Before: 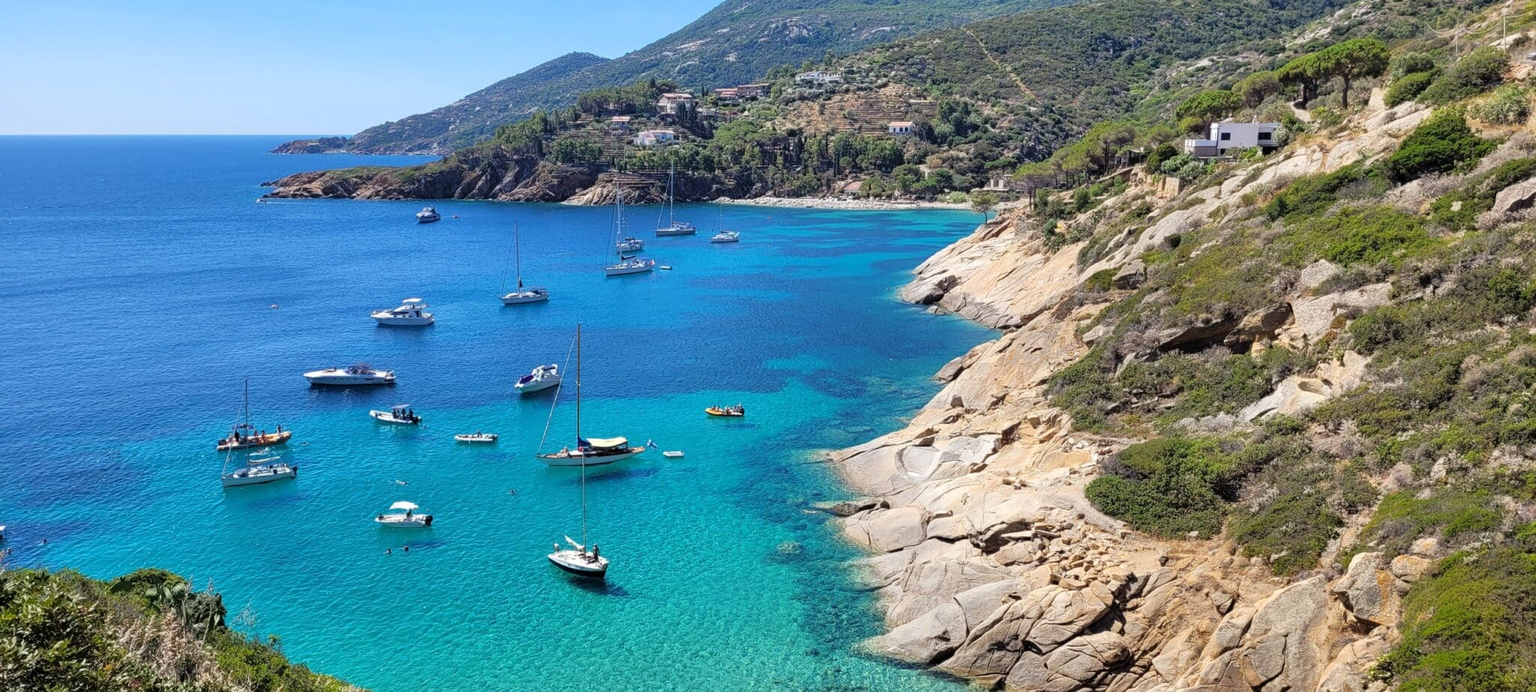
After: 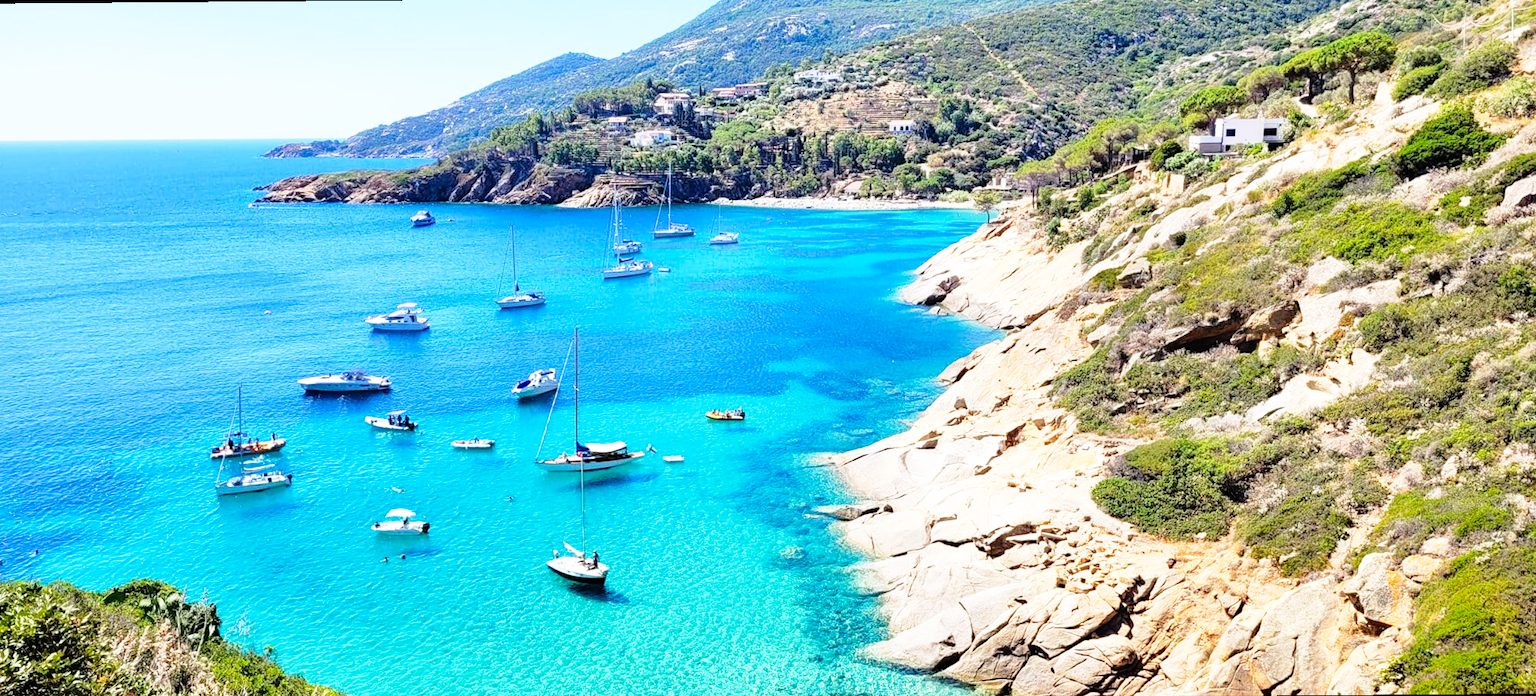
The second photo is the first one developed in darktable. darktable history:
rotate and perspective: rotation -0.45°, automatic cropping original format, crop left 0.008, crop right 0.992, crop top 0.012, crop bottom 0.988
contrast brightness saturation: contrast 0.04, saturation 0.16
base curve: curves: ch0 [(0, 0) (0.012, 0.01) (0.073, 0.168) (0.31, 0.711) (0.645, 0.957) (1, 1)], preserve colors none
